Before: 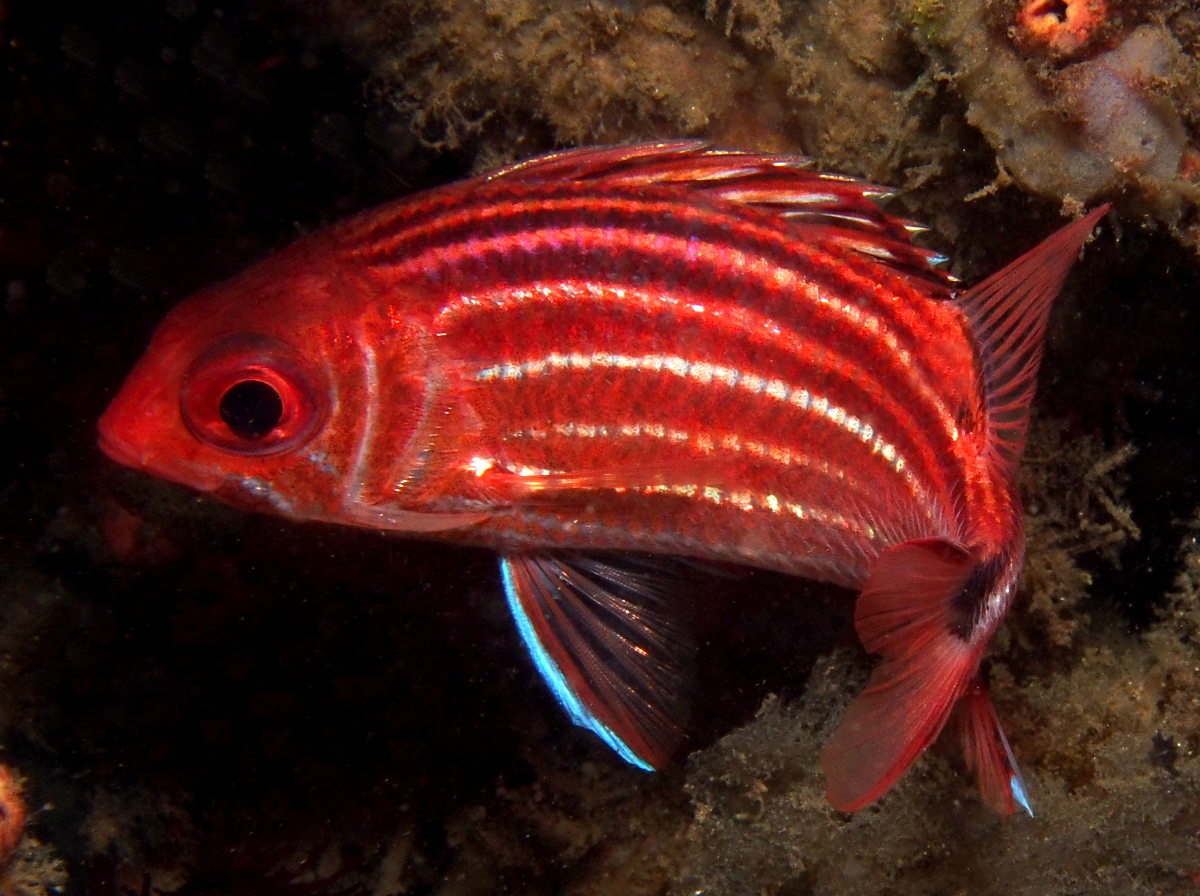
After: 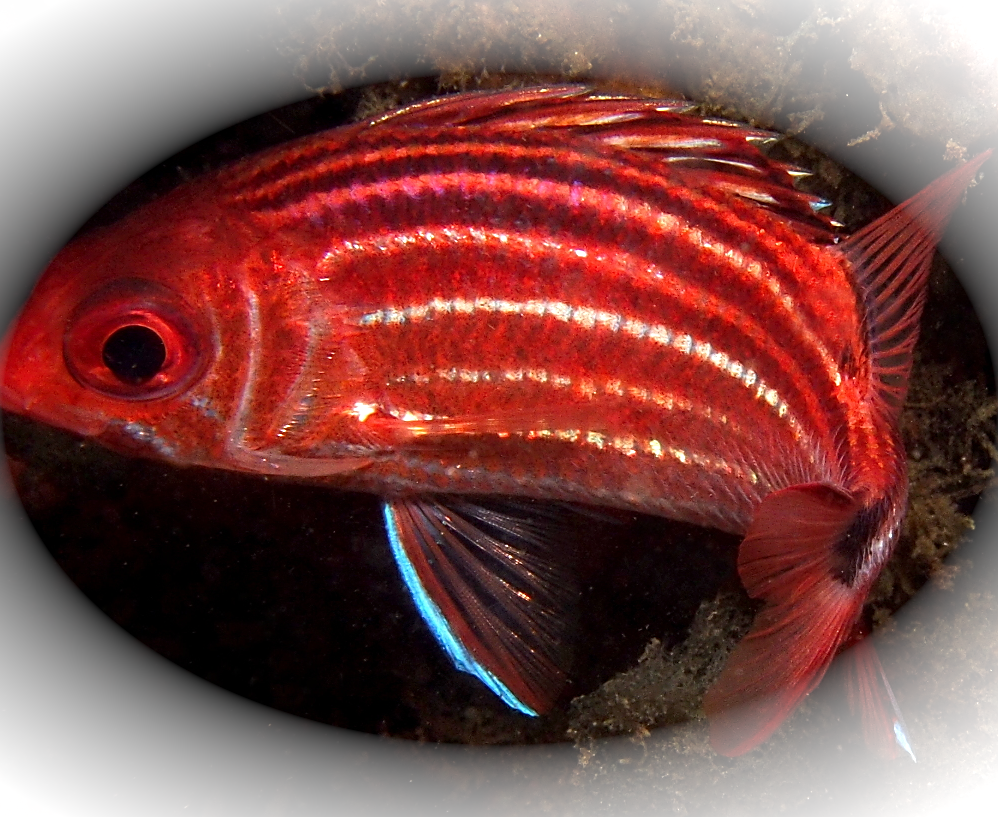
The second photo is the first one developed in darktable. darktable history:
vignetting: fall-off start 99.51%, brightness 0.994, saturation -0.491, width/height ratio 1.324
crop: left 9.833%, top 6.239%, right 6.943%, bottom 2.557%
sharpen: on, module defaults
